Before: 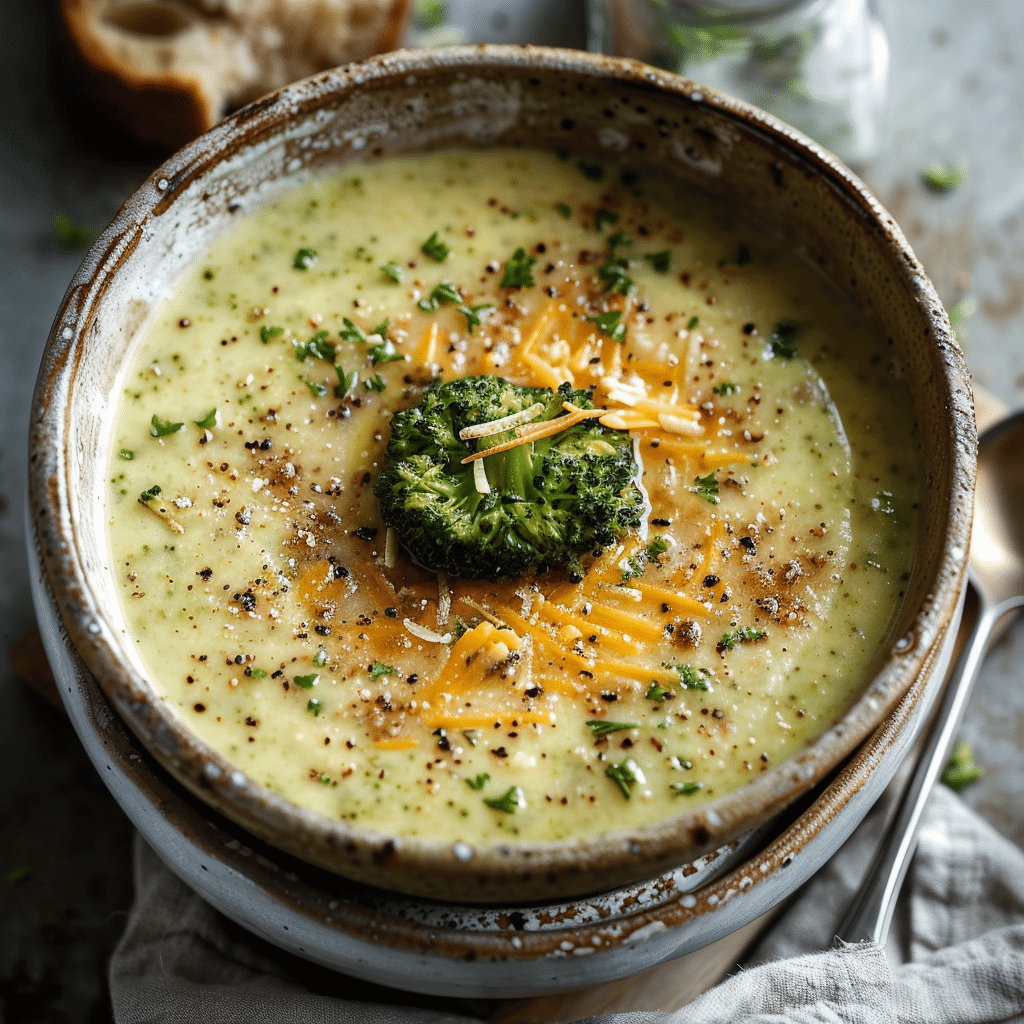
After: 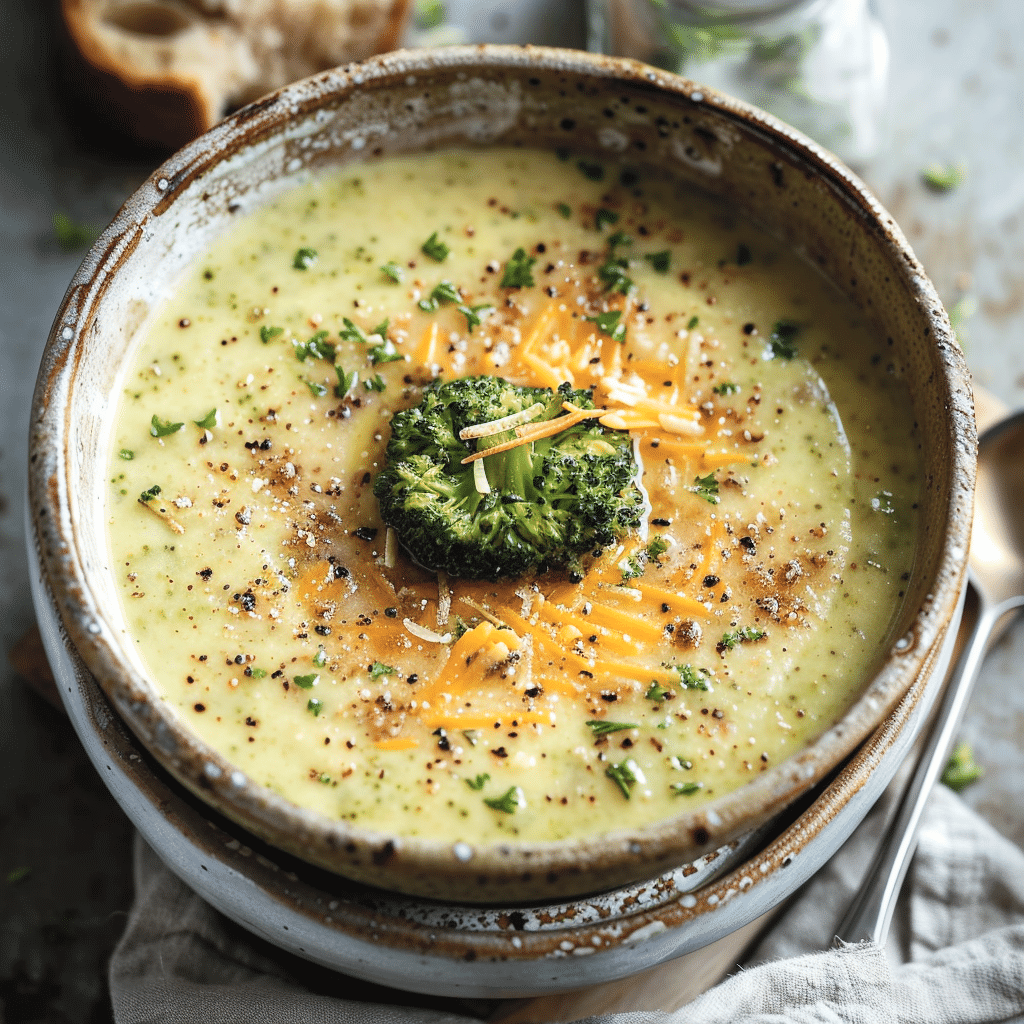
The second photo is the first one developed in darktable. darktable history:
contrast brightness saturation: contrast 0.135, brightness 0.205
